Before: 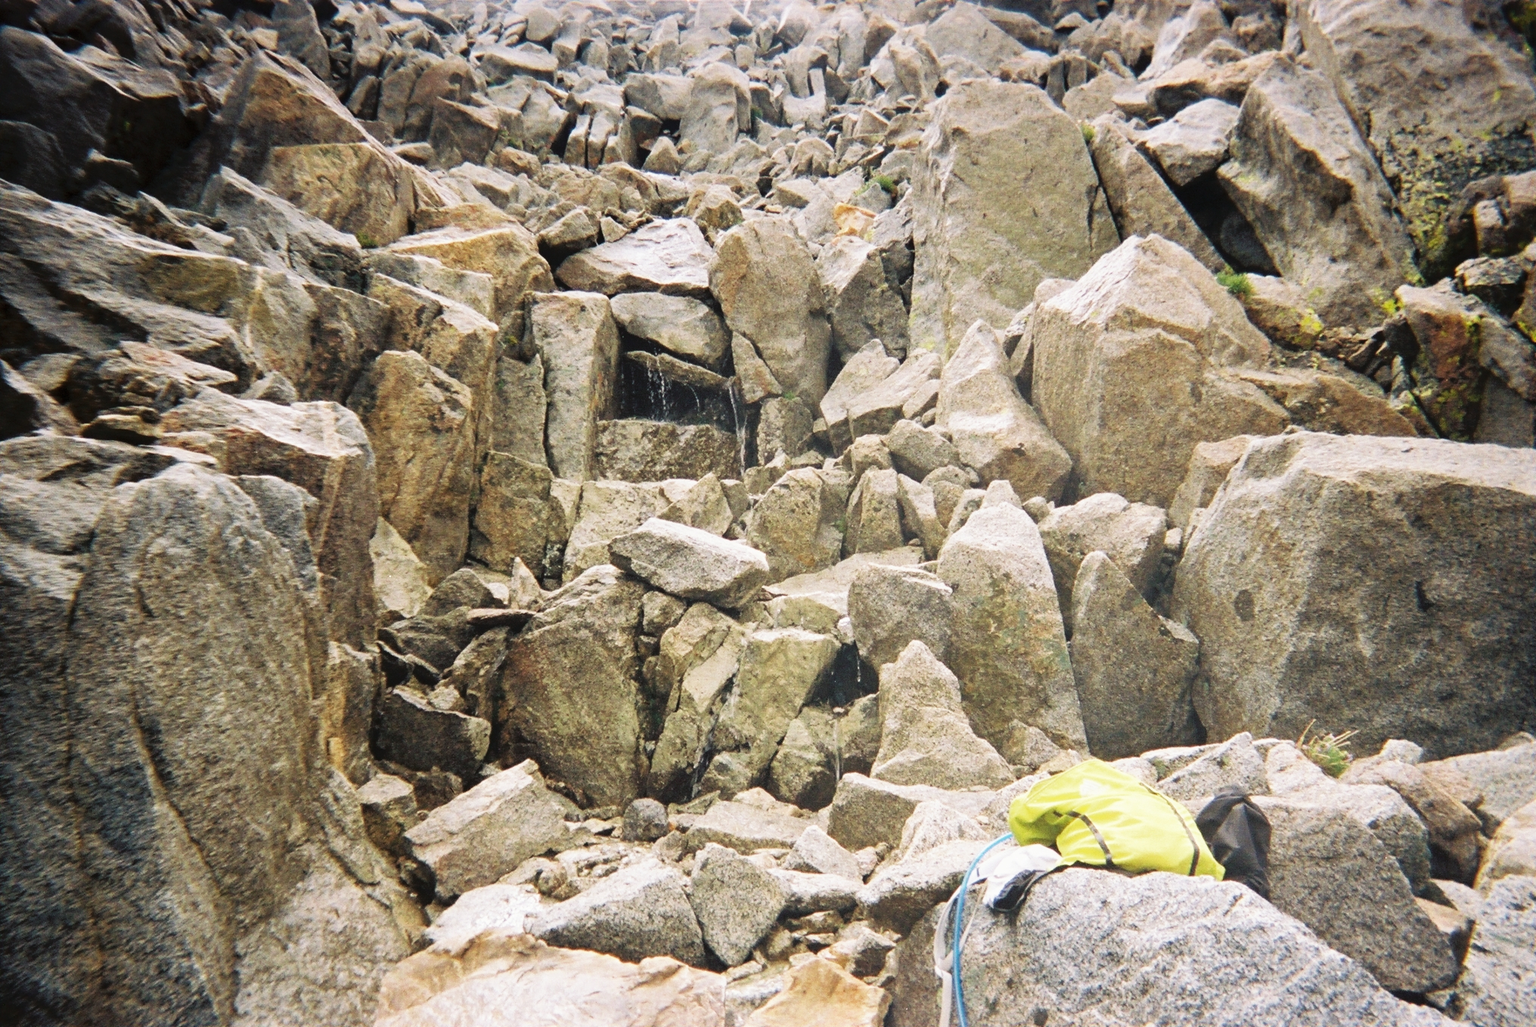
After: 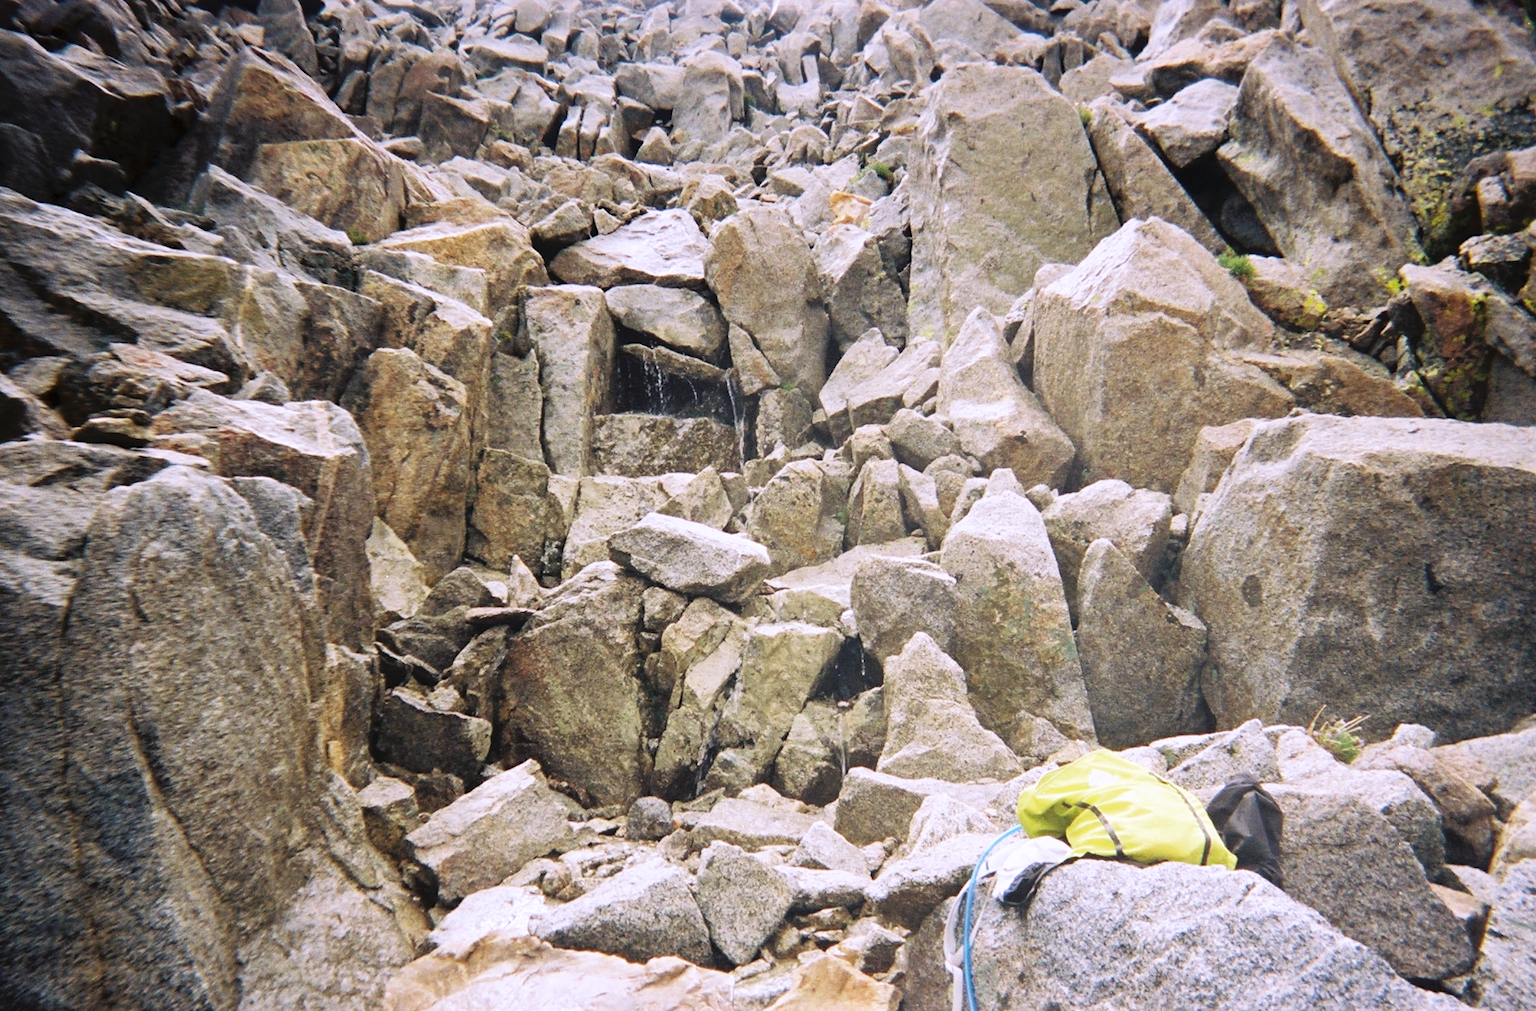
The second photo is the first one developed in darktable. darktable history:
white balance: red 1.004, blue 1.096
rotate and perspective: rotation -1°, crop left 0.011, crop right 0.989, crop top 0.025, crop bottom 0.975
